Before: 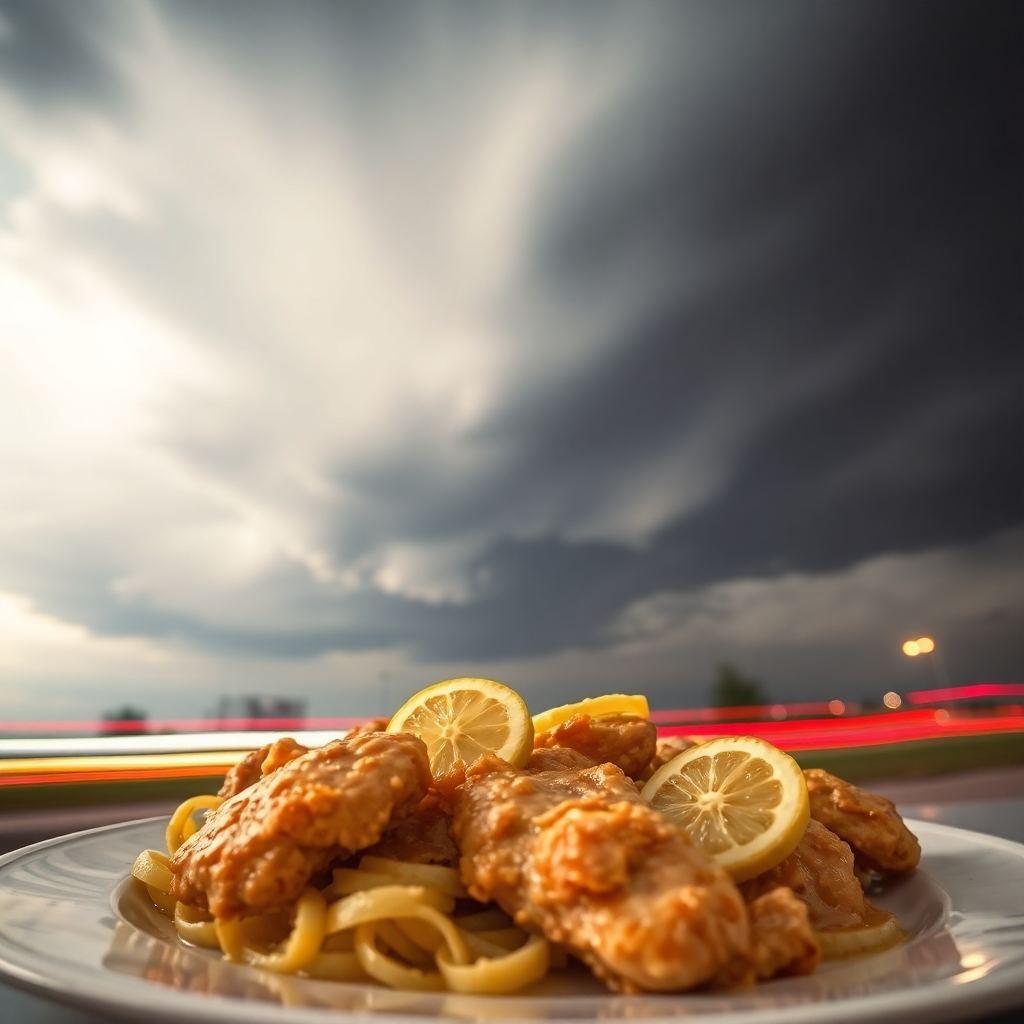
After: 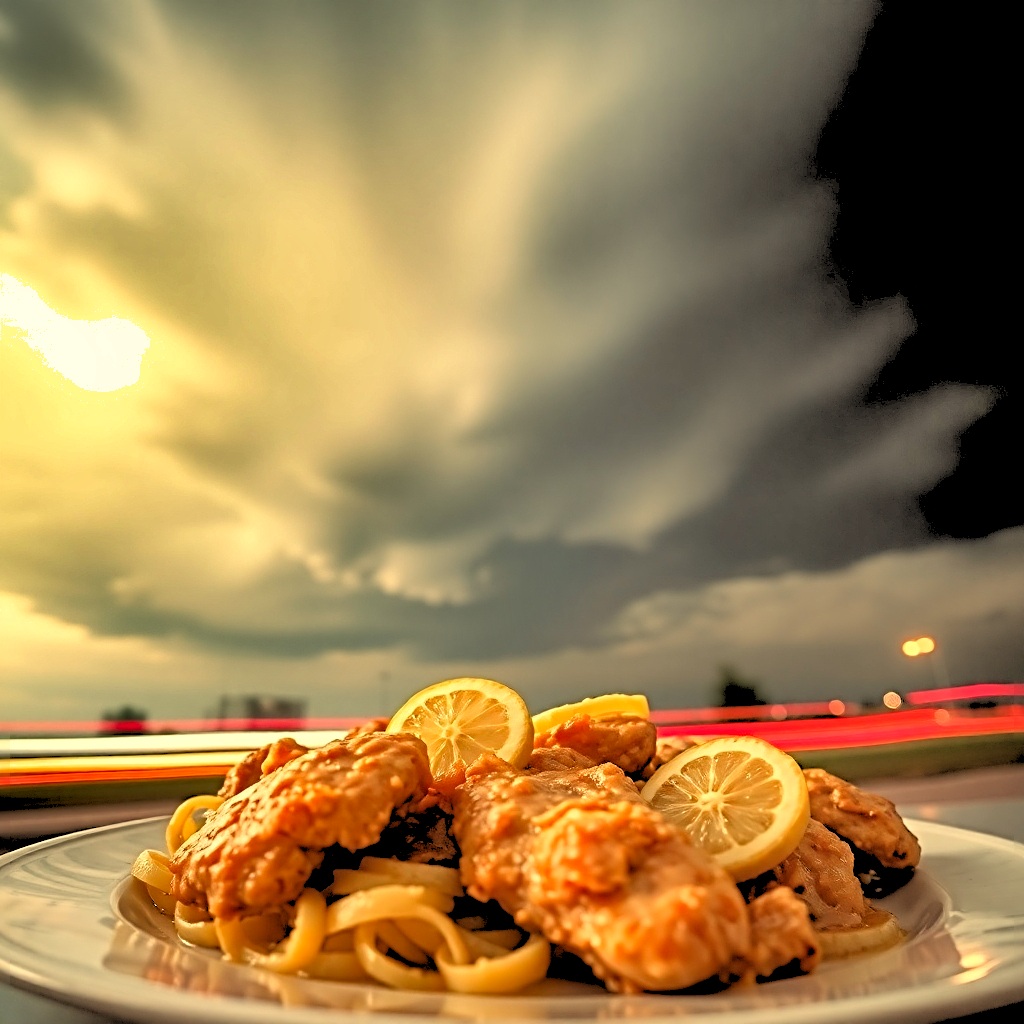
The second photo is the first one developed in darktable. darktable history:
rgb levels: levels [[0.027, 0.429, 0.996], [0, 0.5, 1], [0, 0.5, 1]]
white balance: red 1.08, blue 0.791
sharpen: radius 4
shadows and highlights: white point adjustment 0.1, highlights -70, soften with gaussian
